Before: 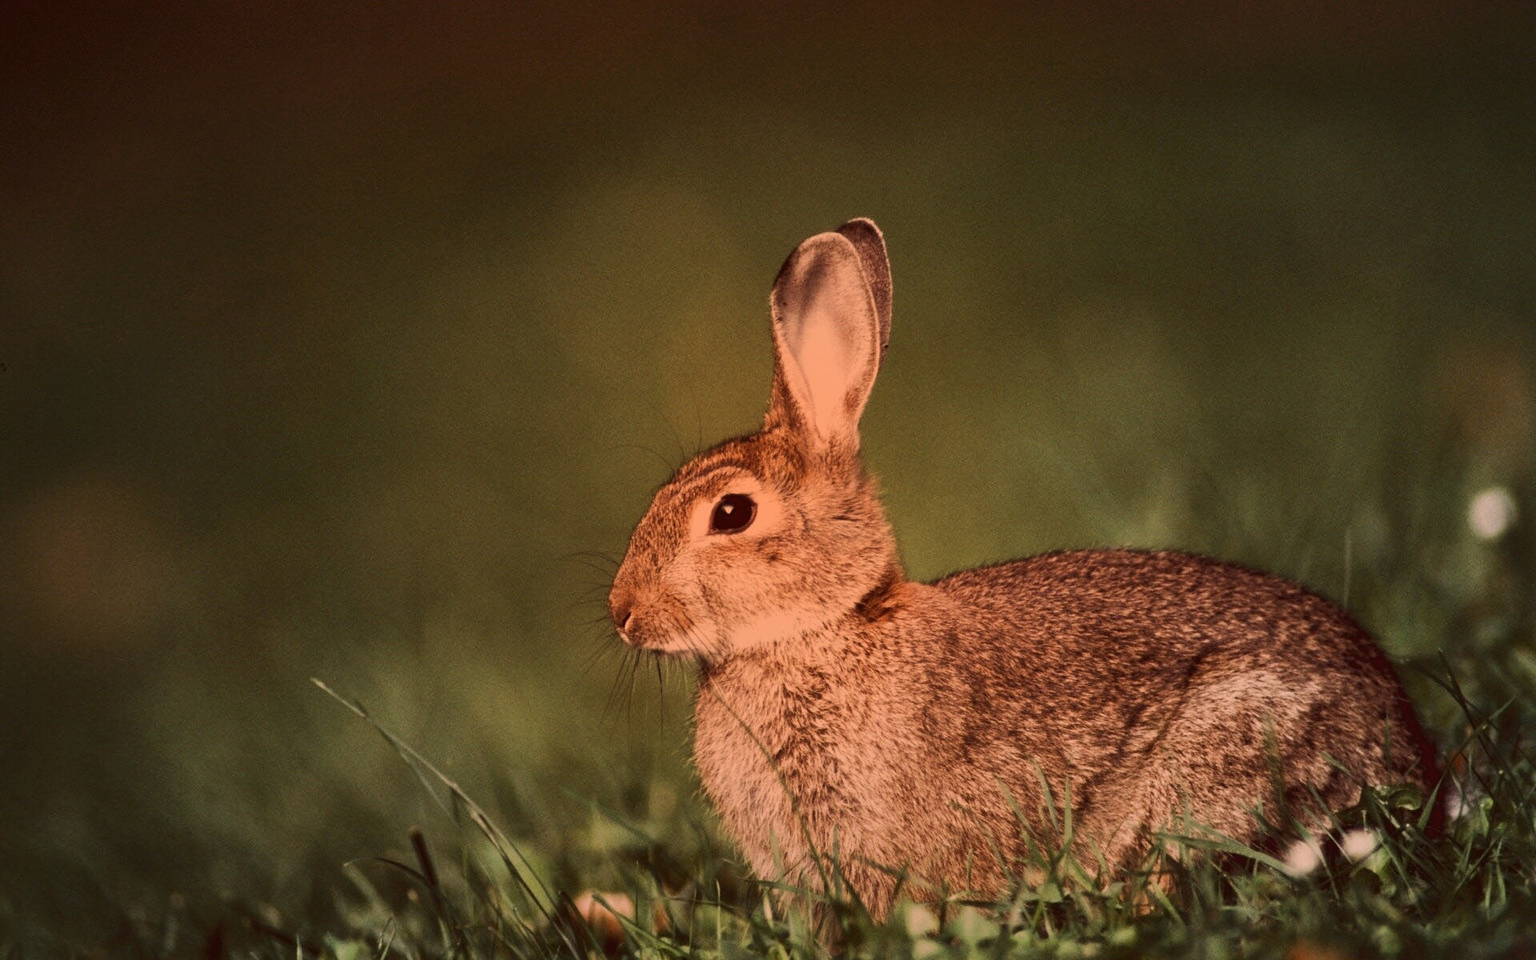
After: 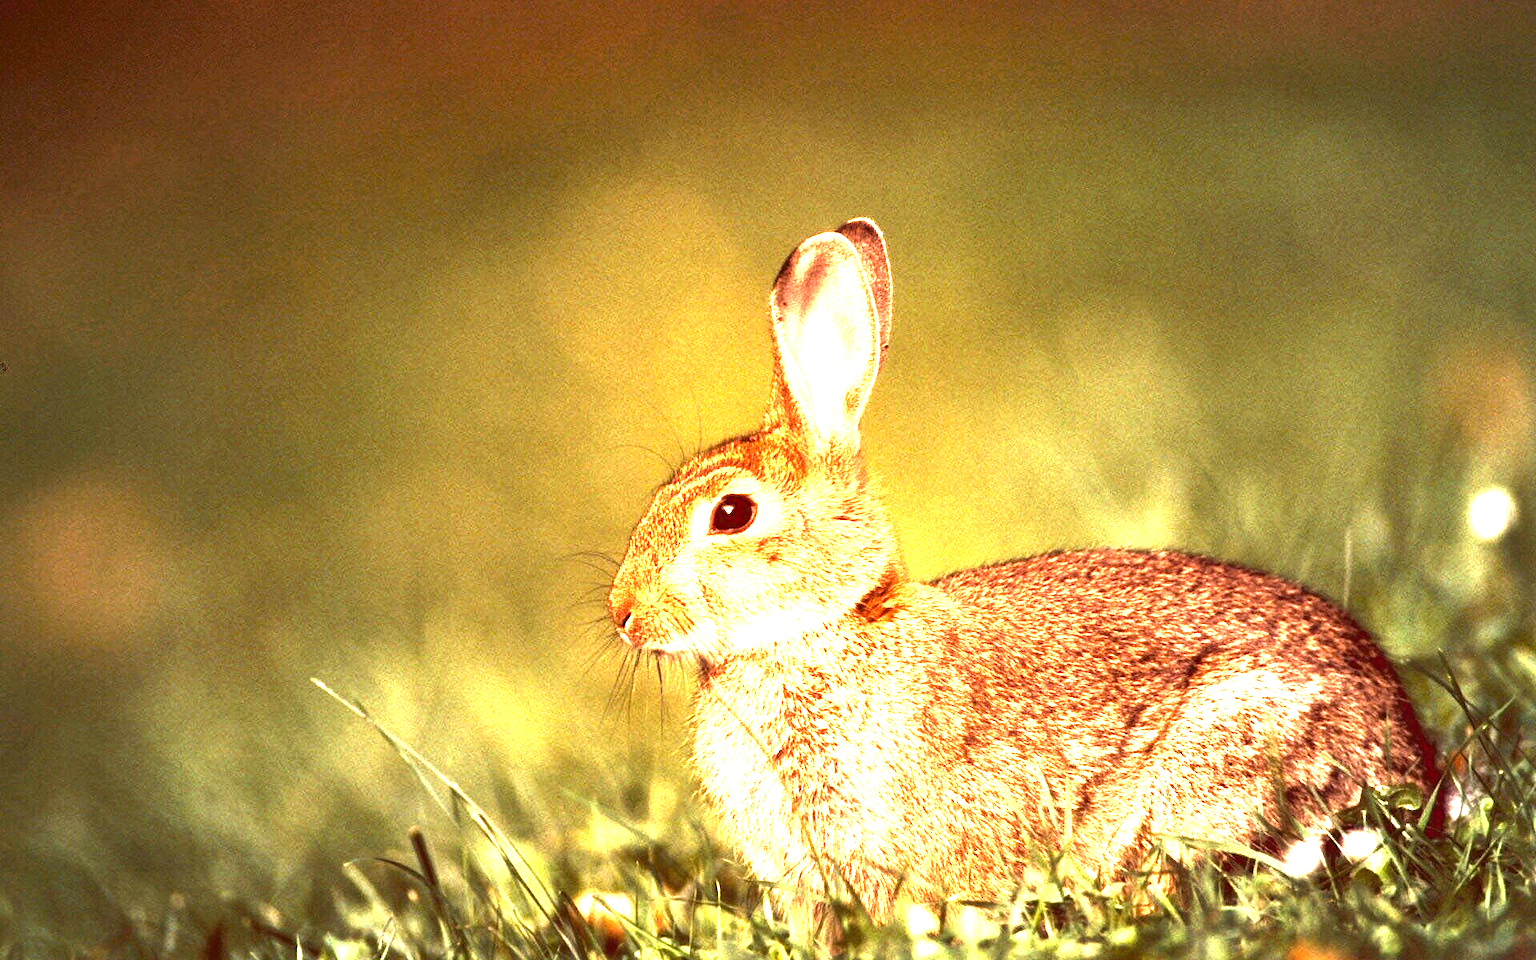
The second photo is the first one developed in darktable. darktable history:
exposure: black level correction 0.001, exposure 1.645 EV, compensate highlight preservation false
levels: levels [0.012, 0.367, 0.697]
color balance rgb: perceptual saturation grading › global saturation 9.83%
